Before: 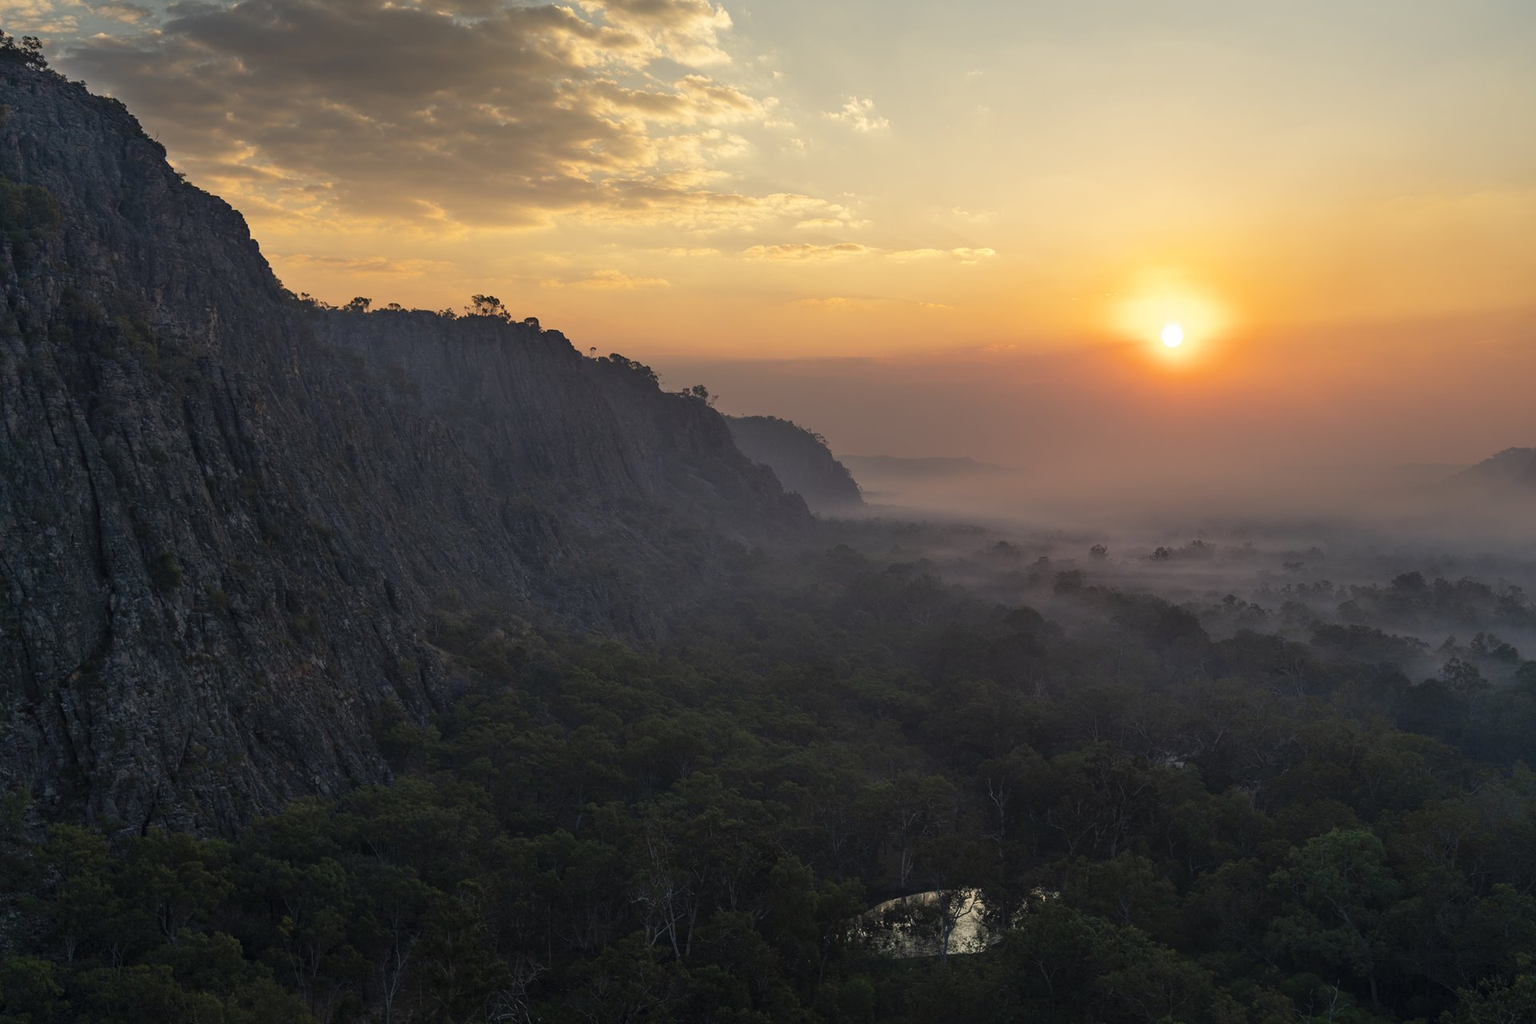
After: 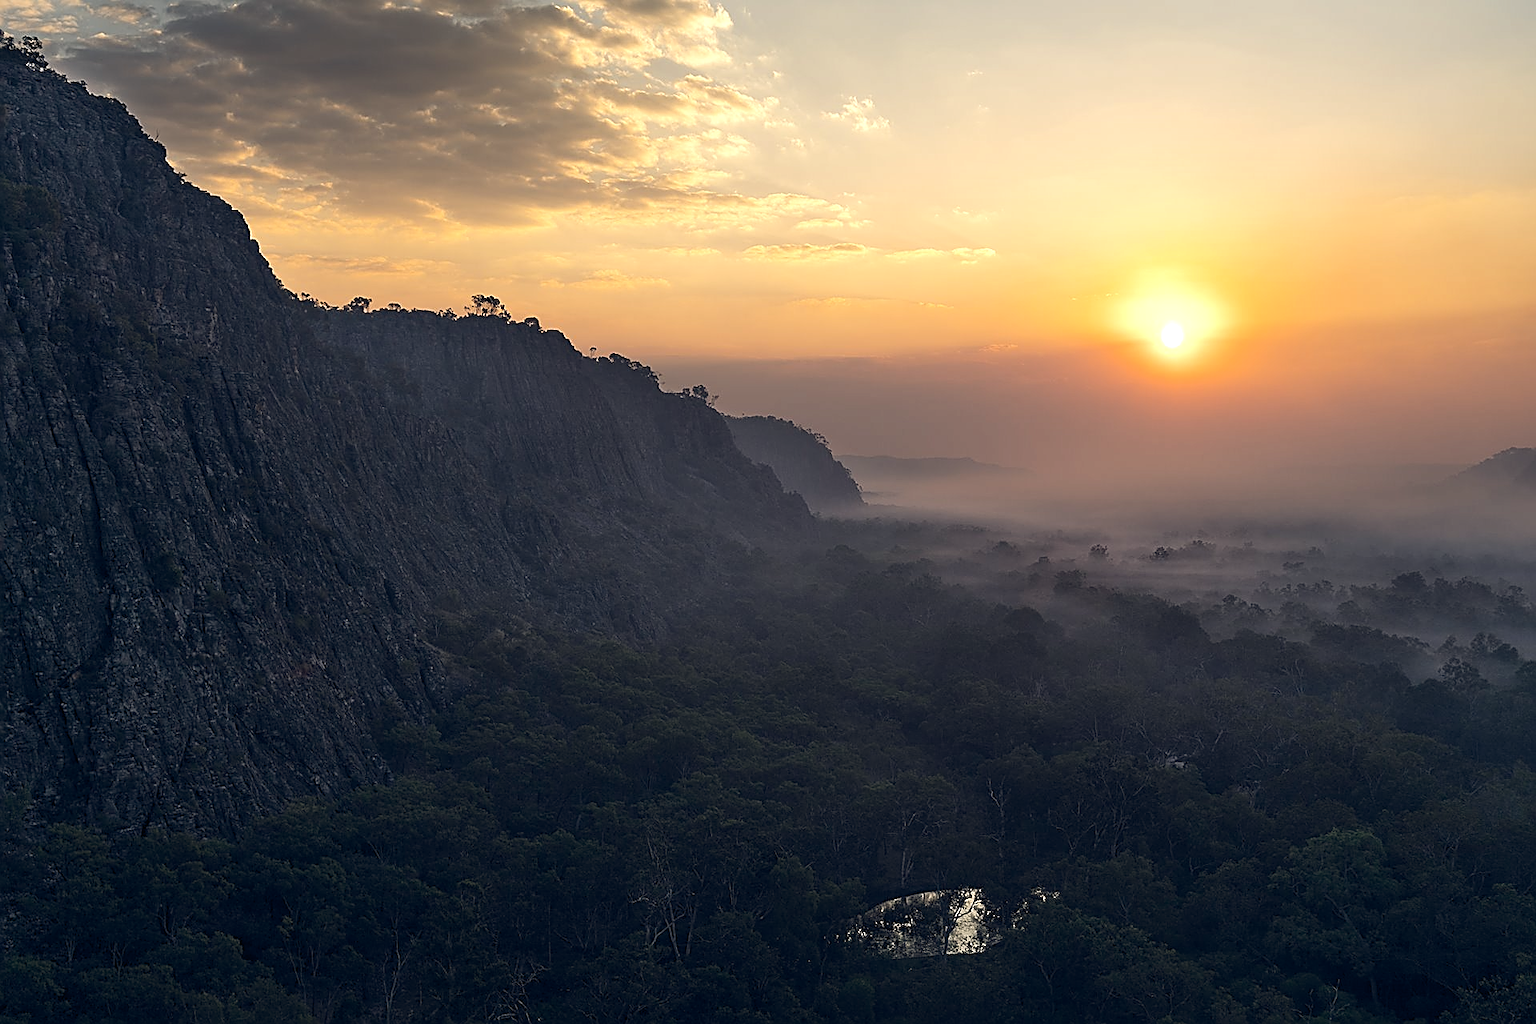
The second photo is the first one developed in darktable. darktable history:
sharpen: radius 1.685, amount 1.294
color balance rgb: shadows lift › hue 87.51°, highlights gain › chroma 1.35%, highlights gain › hue 55.1°, global offset › chroma 0.13%, global offset › hue 253.66°, perceptual saturation grading › global saturation 16.38%
color correction: saturation 0.8
tone equalizer: -8 EV -0.417 EV, -7 EV -0.389 EV, -6 EV -0.333 EV, -5 EV -0.222 EV, -3 EV 0.222 EV, -2 EV 0.333 EV, -1 EV 0.389 EV, +0 EV 0.417 EV, edges refinement/feathering 500, mask exposure compensation -1.57 EV, preserve details no
